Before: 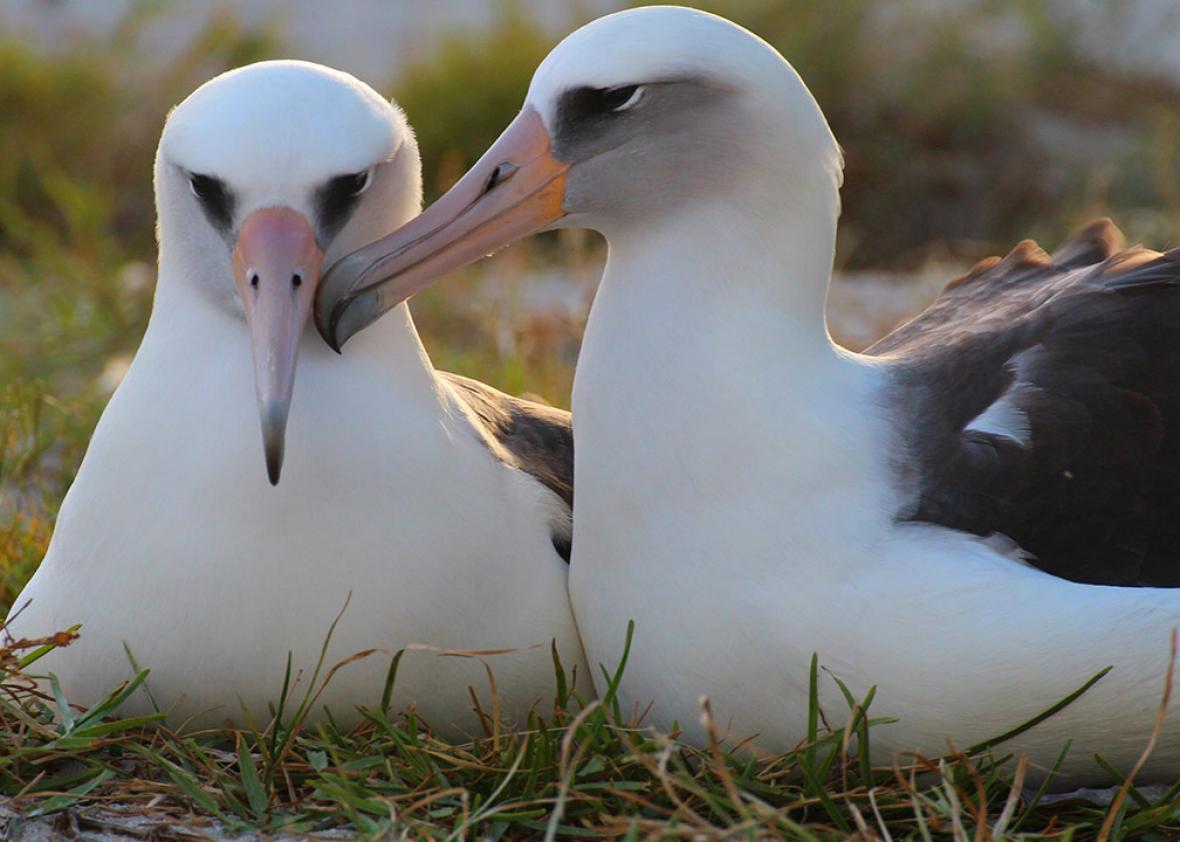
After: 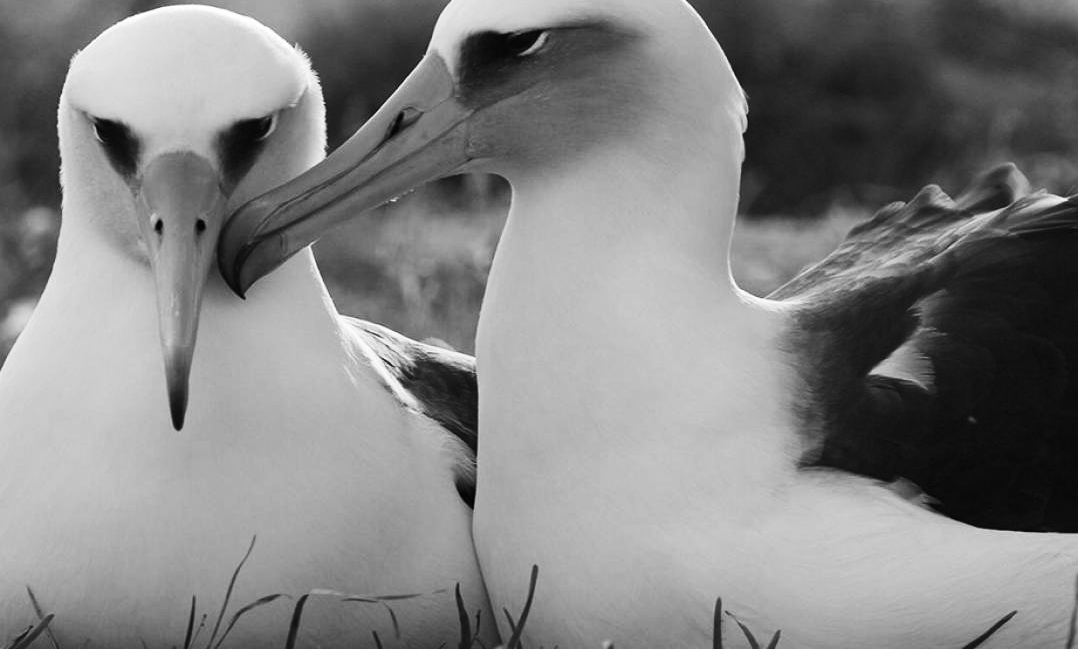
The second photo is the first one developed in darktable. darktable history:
white balance: red 0.982, blue 1.018
tone equalizer: on, module defaults
crop: left 8.155%, top 6.611%, bottom 15.385%
contrast brightness saturation: contrast 0.28
monochrome: on, module defaults
